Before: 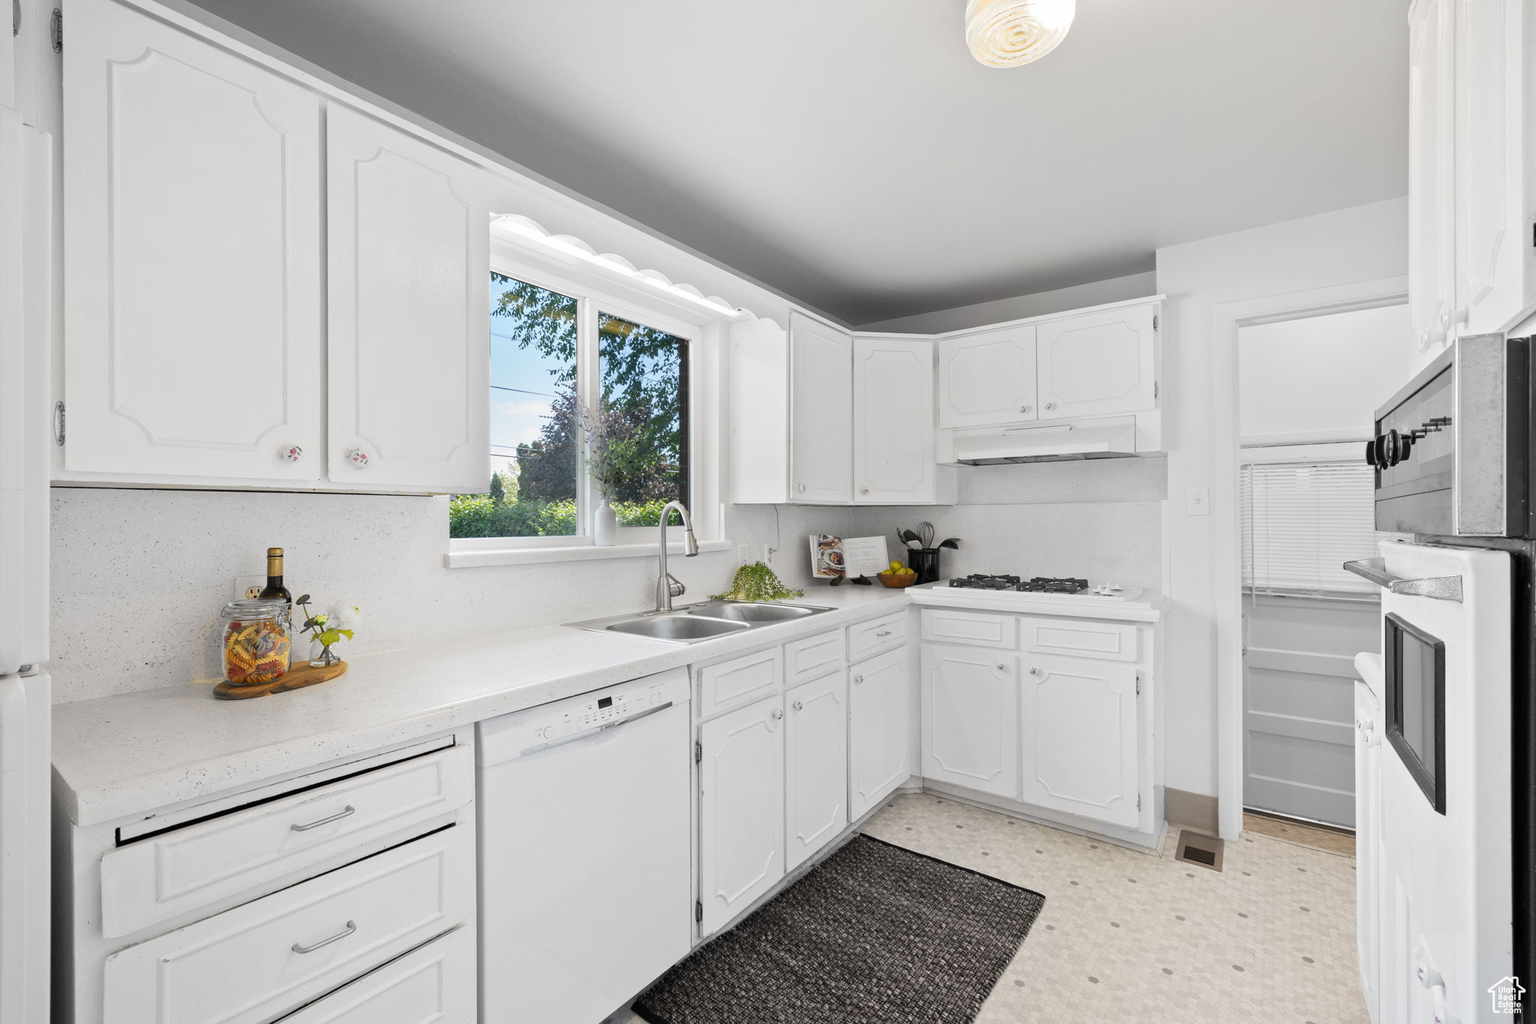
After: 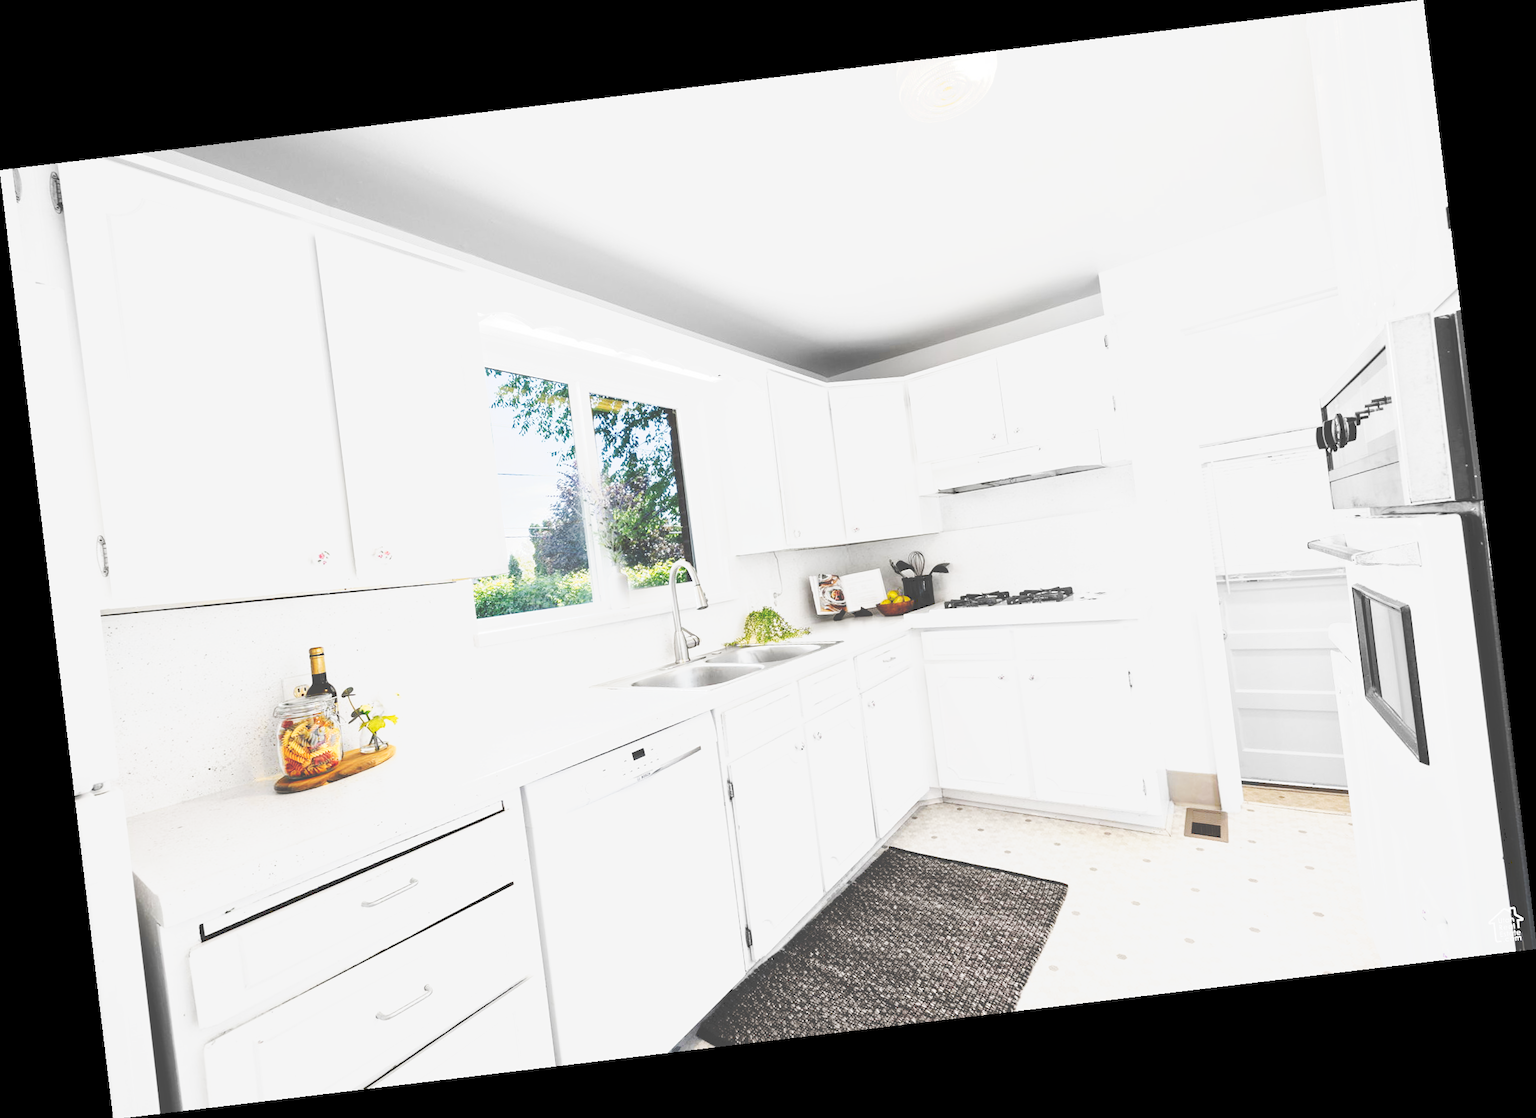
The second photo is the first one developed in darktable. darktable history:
tone curve: curves: ch0 [(0, 0) (0.003, 0.279) (0.011, 0.287) (0.025, 0.295) (0.044, 0.304) (0.069, 0.316) (0.1, 0.319) (0.136, 0.316) (0.177, 0.32) (0.224, 0.359) (0.277, 0.421) (0.335, 0.511) (0.399, 0.639) (0.468, 0.734) (0.543, 0.827) (0.623, 0.89) (0.709, 0.944) (0.801, 0.965) (0.898, 0.968) (1, 1)], preserve colors none
rotate and perspective: rotation -6.83°, automatic cropping off
